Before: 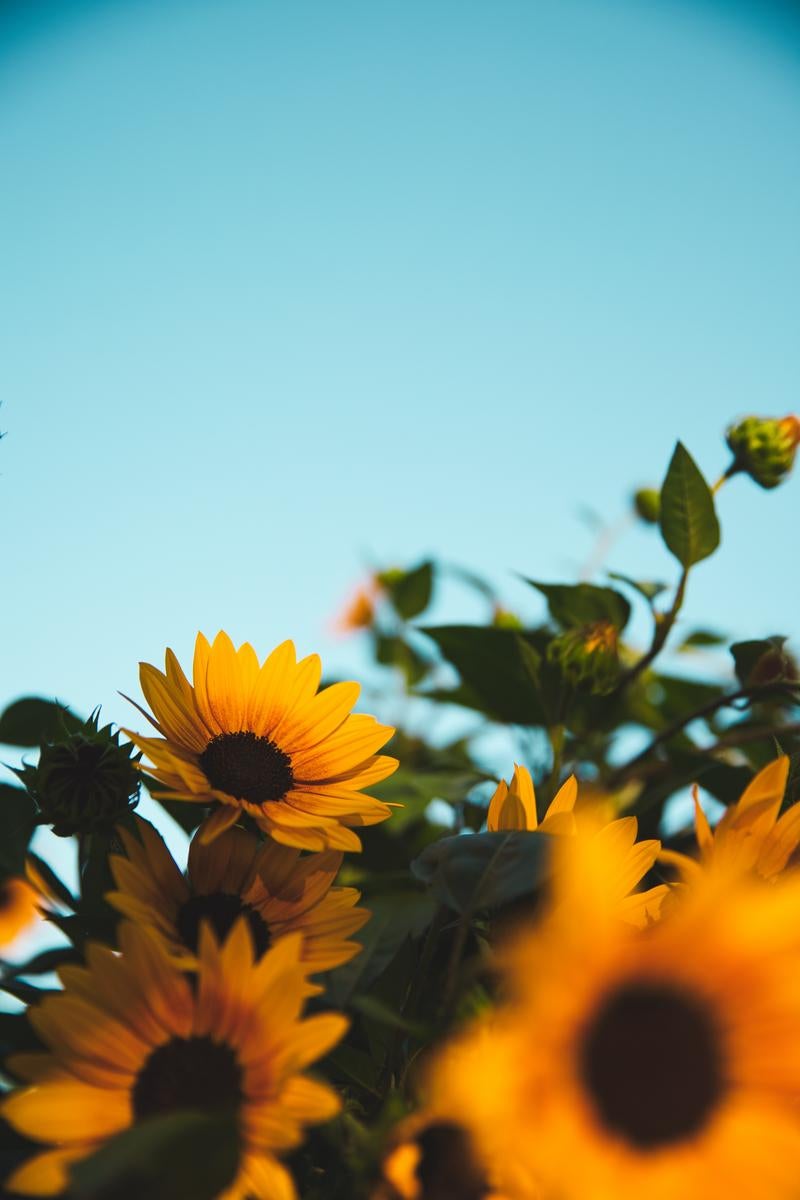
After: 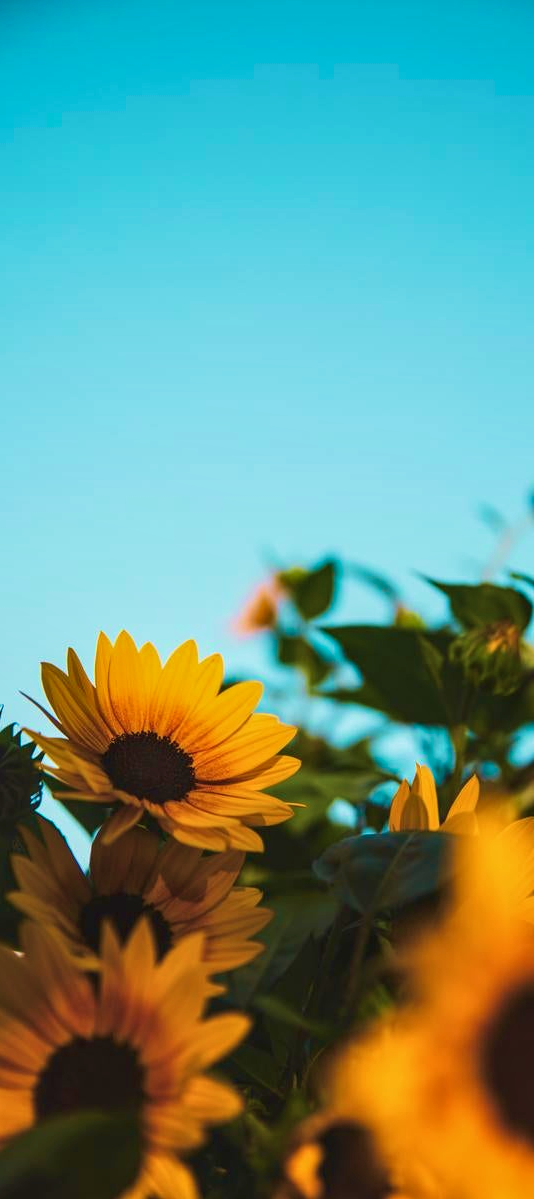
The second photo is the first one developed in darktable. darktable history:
crop and rotate: left 12.424%, right 20.792%
exposure: exposure -0.112 EV, compensate exposure bias true, compensate highlight preservation false
velvia: strength 67.66%, mid-tones bias 0.972
local contrast: on, module defaults
